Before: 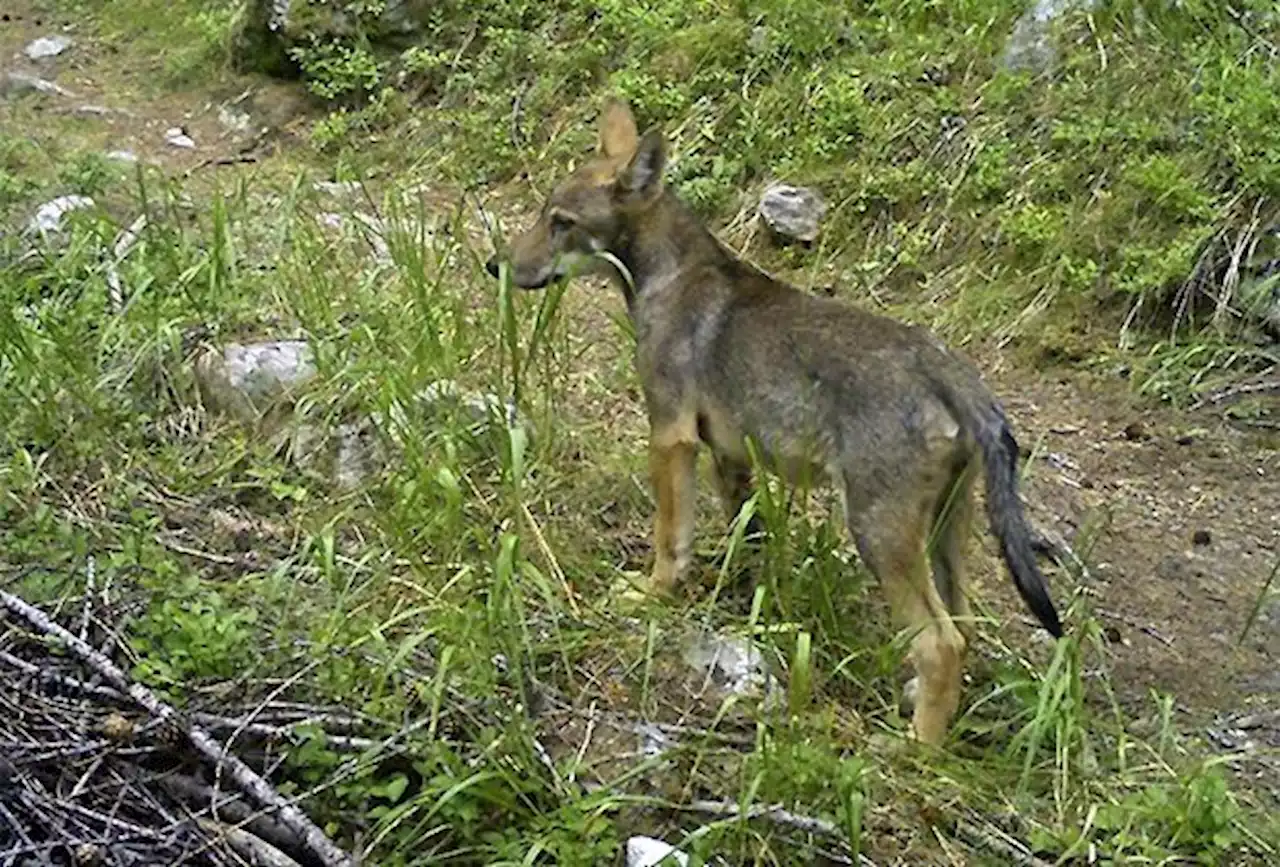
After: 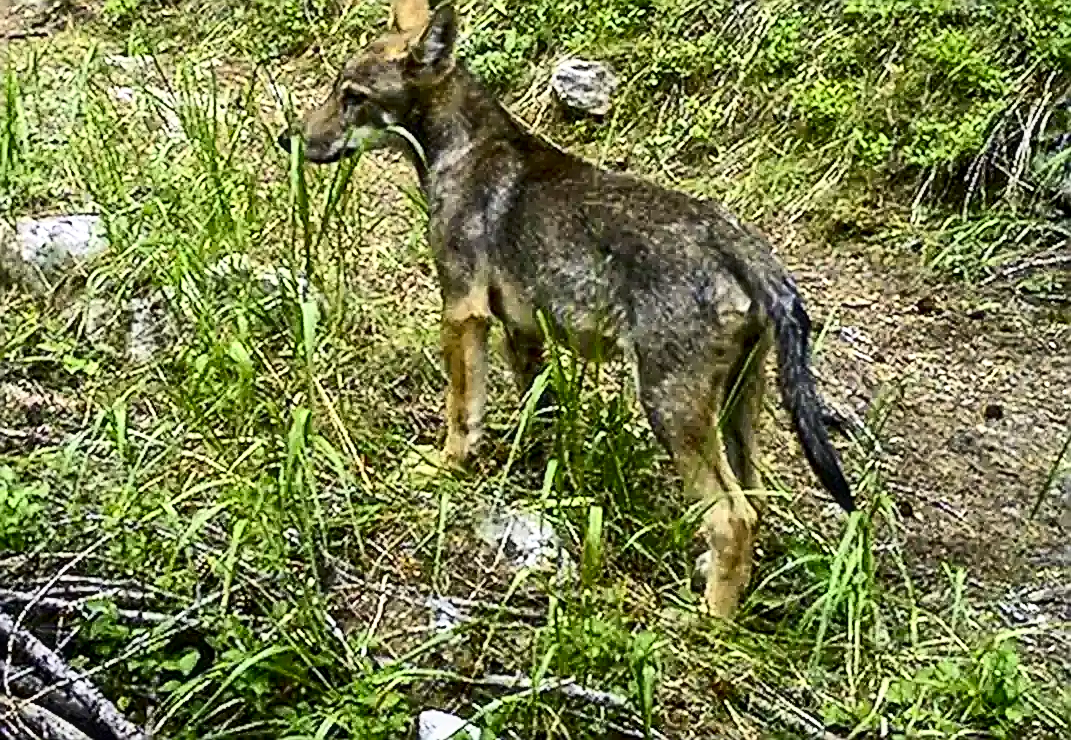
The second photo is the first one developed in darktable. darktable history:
contrast brightness saturation: contrast 0.399, brightness 0.049, saturation 0.258
crop: left 16.3%, top 14.628%
sharpen: radius 1.702, amount 1.291
local contrast: detail 130%
